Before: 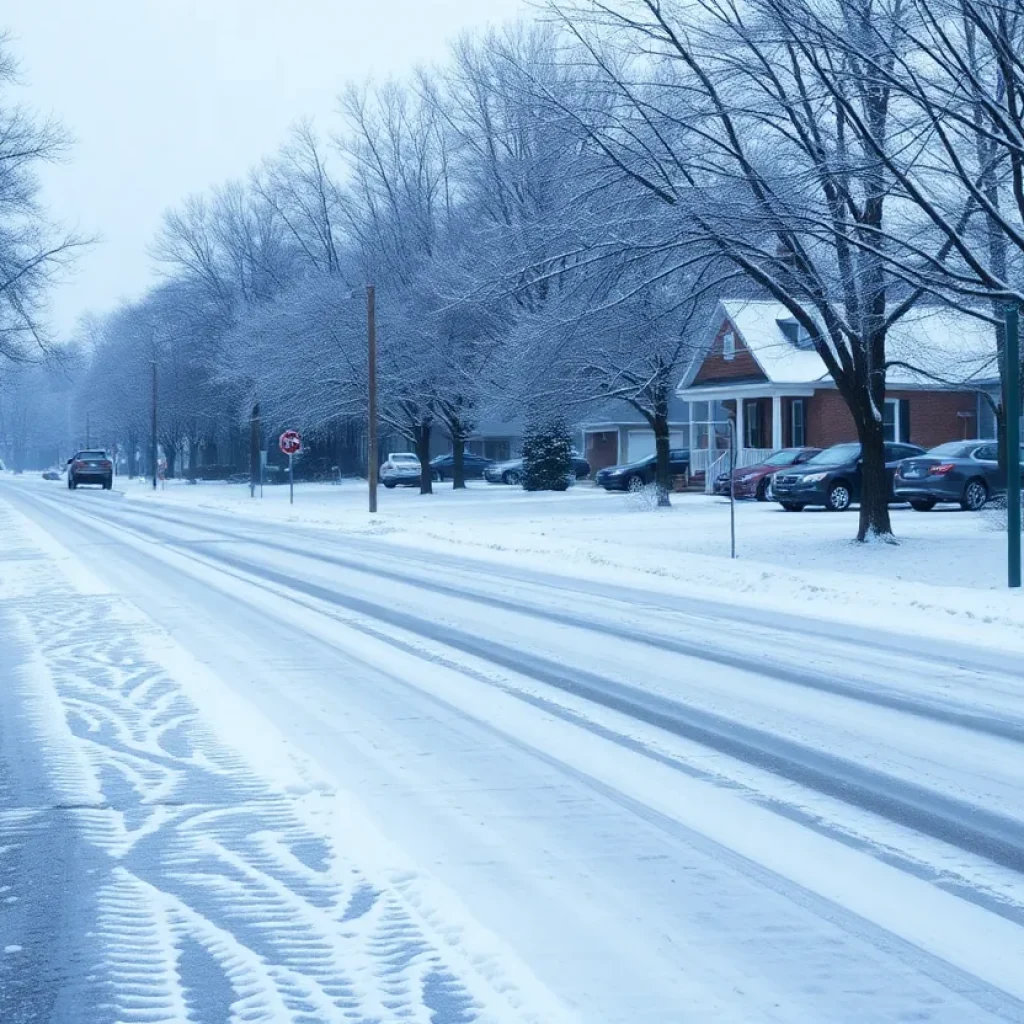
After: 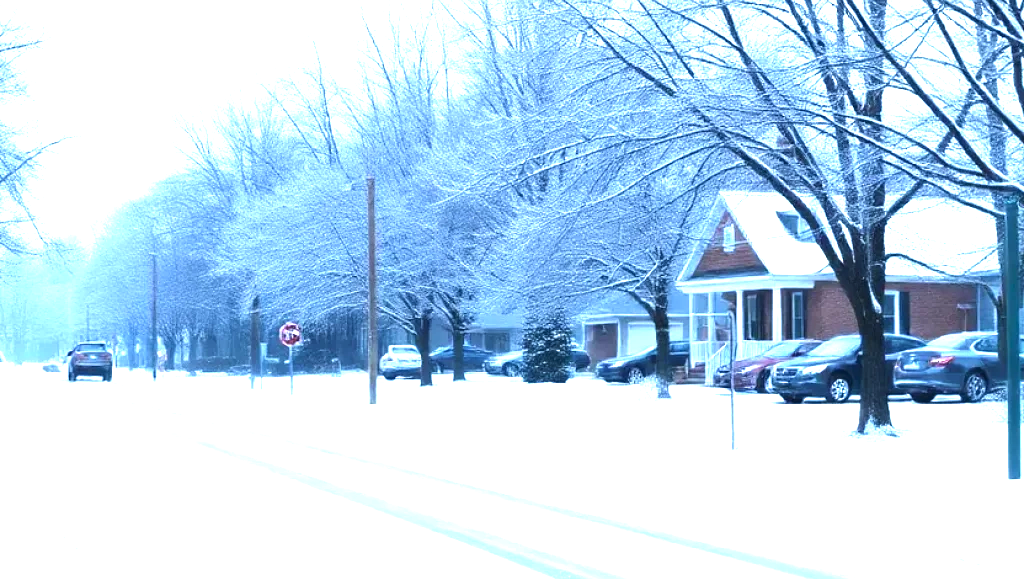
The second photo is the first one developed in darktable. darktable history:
exposure: black level correction 0, exposure 1.409 EV, compensate exposure bias true, compensate highlight preservation false
crop and rotate: top 10.562%, bottom 32.813%
tone equalizer: -8 EV -0.456 EV, -7 EV -0.41 EV, -6 EV -0.333 EV, -5 EV -0.207 EV, -3 EV 0.214 EV, -2 EV 0.314 EV, -1 EV 0.395 EV, +0 EV 0.411 EV, edges refinement/feathering 500, mask exposure compensation -1.57 EV, preserve details no
